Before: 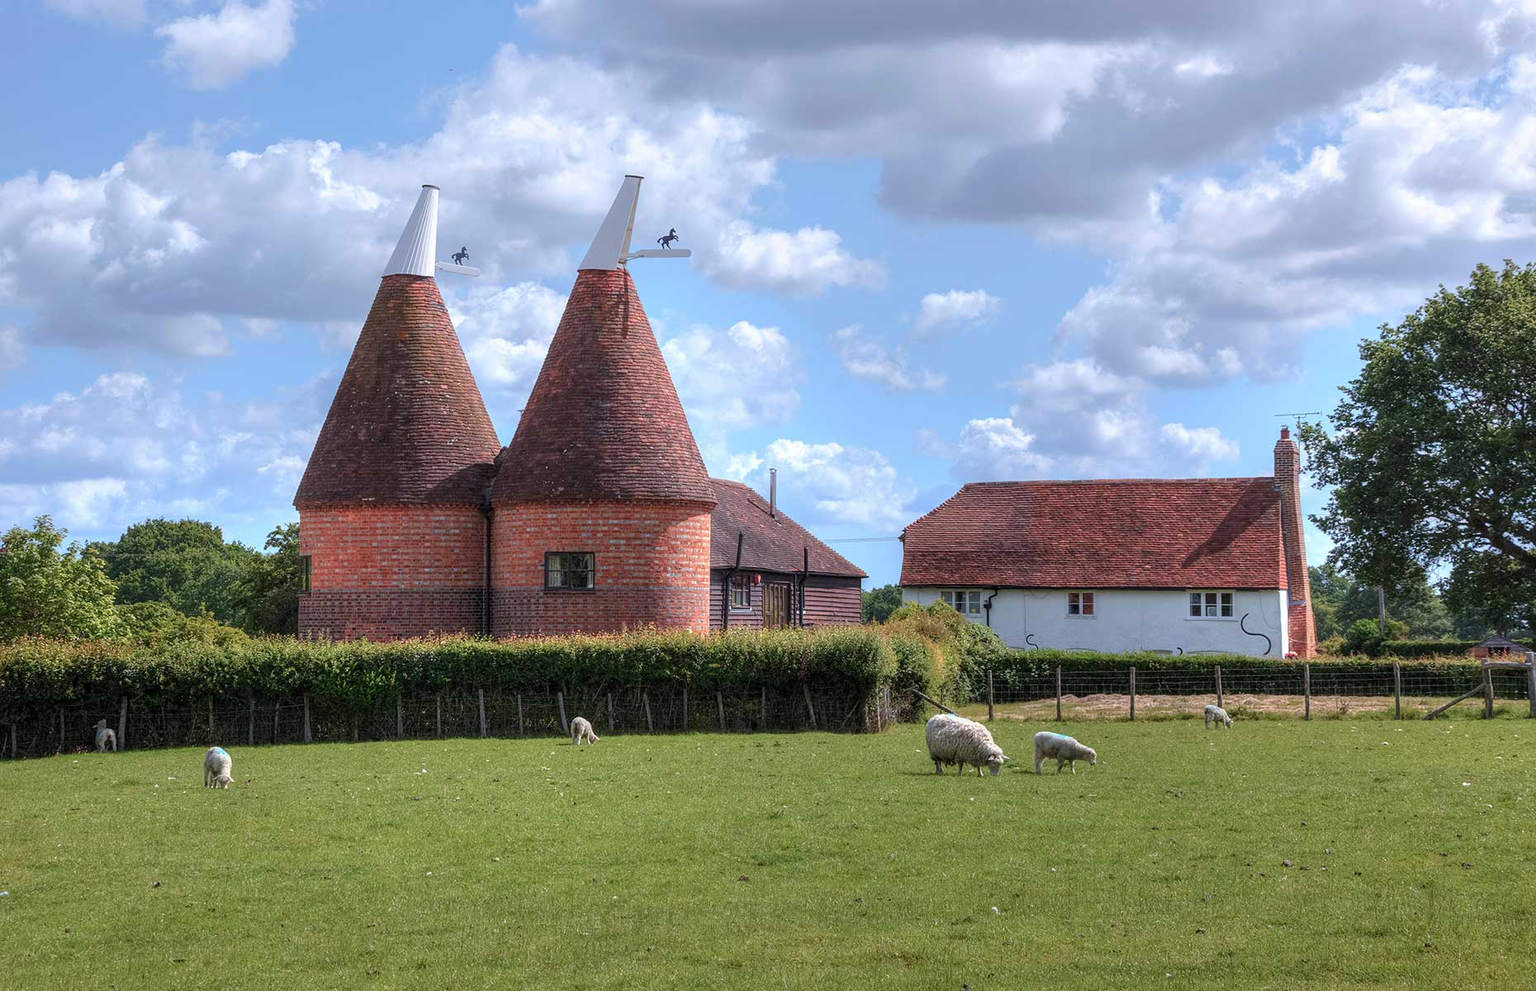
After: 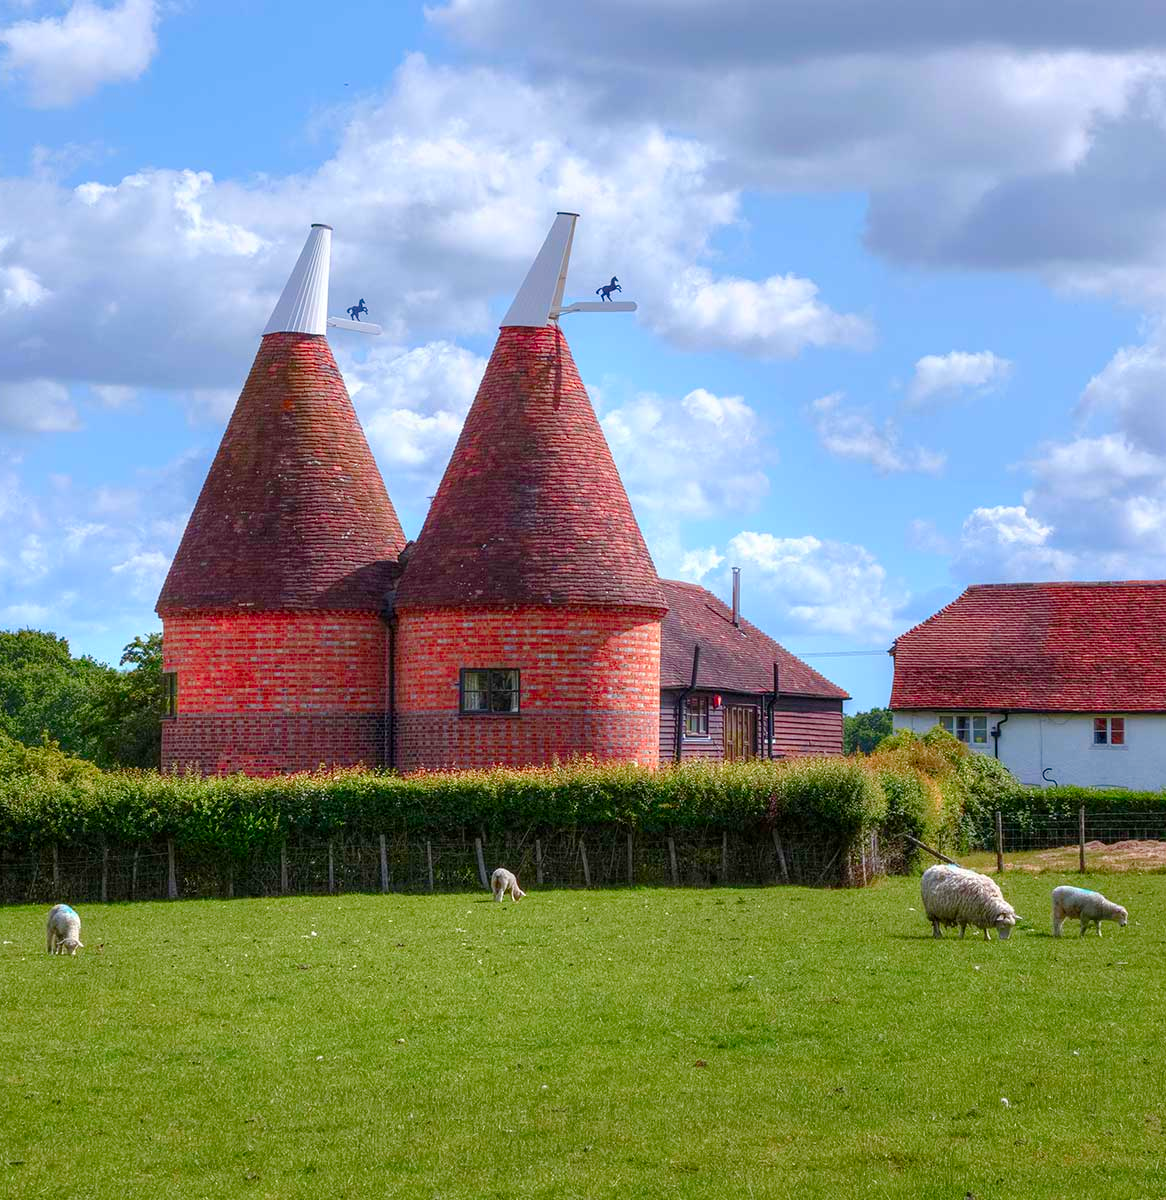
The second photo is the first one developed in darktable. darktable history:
crop: left 10.753%, right 26.406%
color balance rgb: global offset › hue 169.5°, linear chroma grading › global chroma -15.771%, perceptual saturation grading › global saturation 20%, perceptual saturation grading › highlights -49.271%, perceptual saturation grading › shadows 26.042%
color correction: highlights b* -0.039, saturation 1.78
